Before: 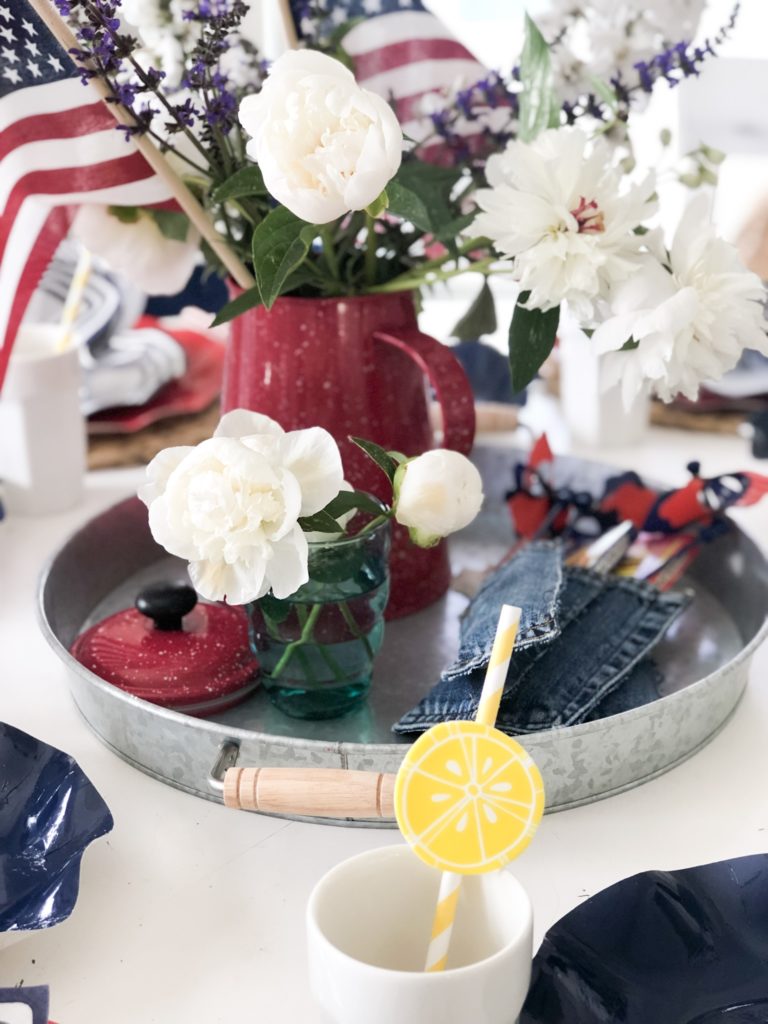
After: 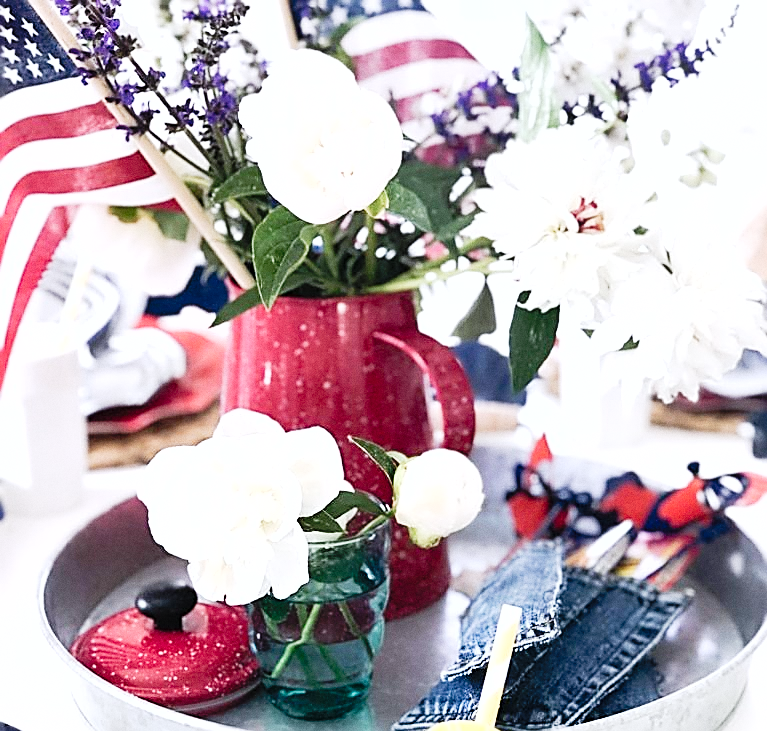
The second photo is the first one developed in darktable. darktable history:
color calibration: illuminant as shot in camera, x 0.358, y 0.373, temperature 4628.91 K
crop: bottom 28.576%
shadows and highlights: radius 125.46, shadows 30.51, highlights -30.51, low approximation 0.01, soften with gaussian
exposure: black level correction -0.002, exposure 0.54 EV, compensate highlight preservation false
grain: coarseness 7.08 ISO, strength 21.67%, mid-tones bias 59.58%
sharpen: radius 1.685, amount 1.294
tone curve: curves: ch0 [(0, 0) (0.003, 0.011) (0.011, 0.014) (0.025, 0.023) (0.044, 0.035) (0.069, 0.047) (0.1, 0.065) (0.136, 0.098) (0.177, 0.139) (0.224, 0.214) (0.277, 0.306) (0.335, 0.392) (0.399, 0.484) (0.468, 0.584) (0.543, 0.68) (0.623, 0.772) (0.709, 0.847) (0.801, 0.905) (0.898, 0.951) (1, 1)], preserve colors none
